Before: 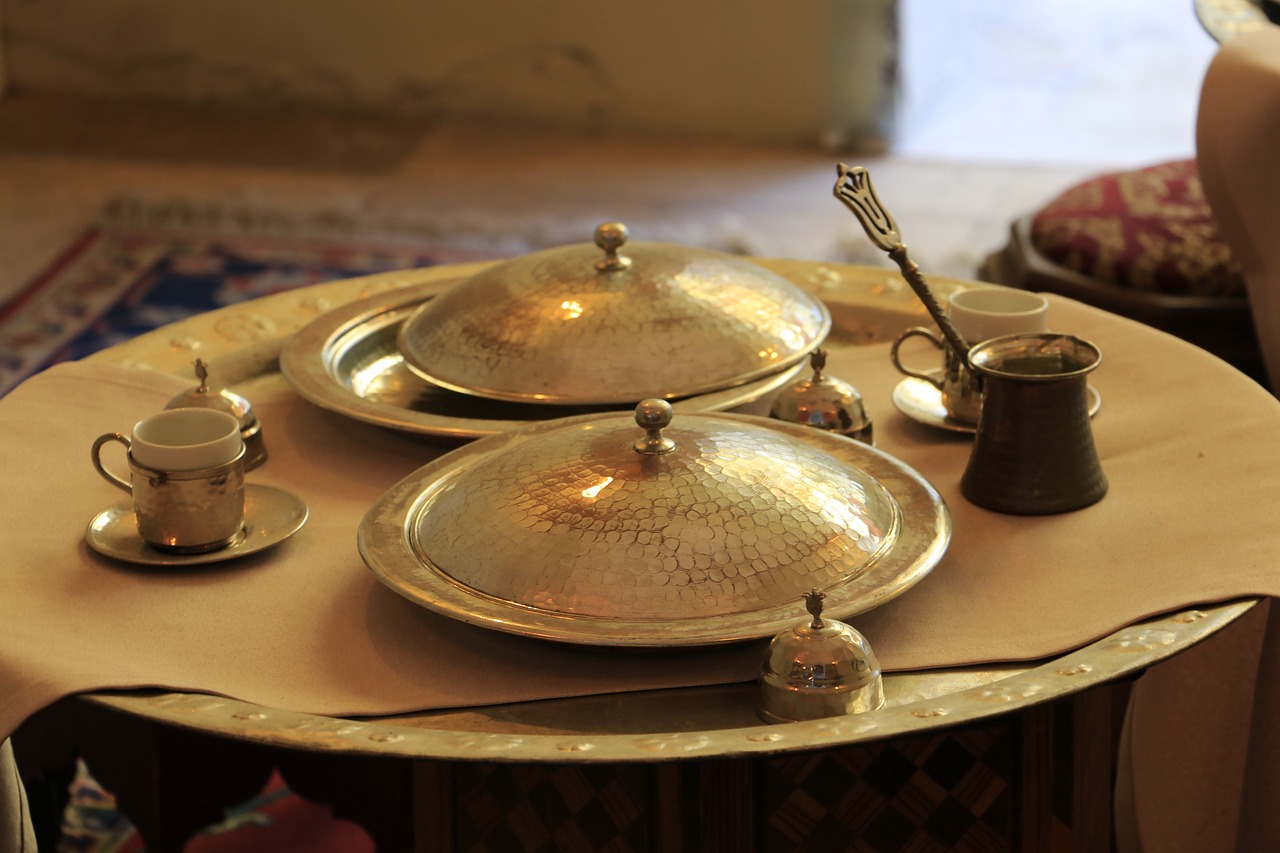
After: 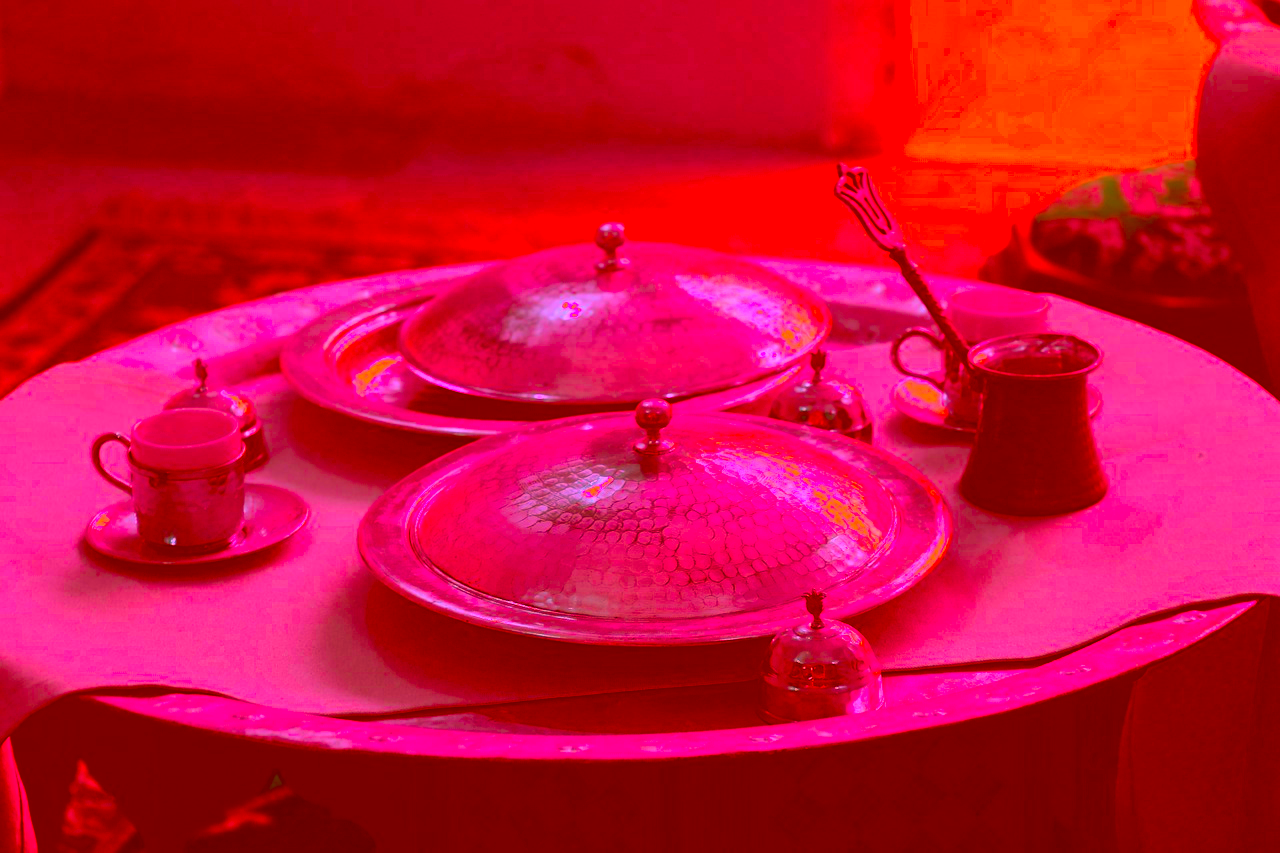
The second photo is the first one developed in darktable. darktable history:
color correction: highlights a* -39.3, highlights b* -39.49, shadows a* -39.86, shadows b* -39.37, saturation -2.95
